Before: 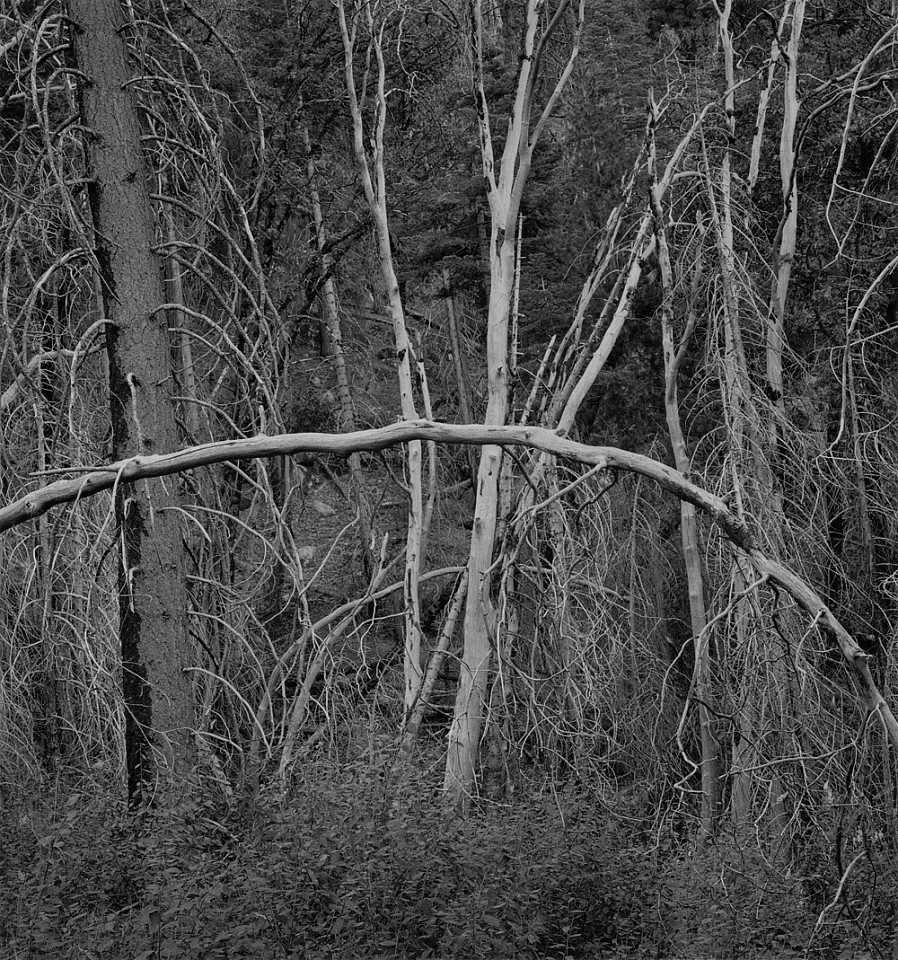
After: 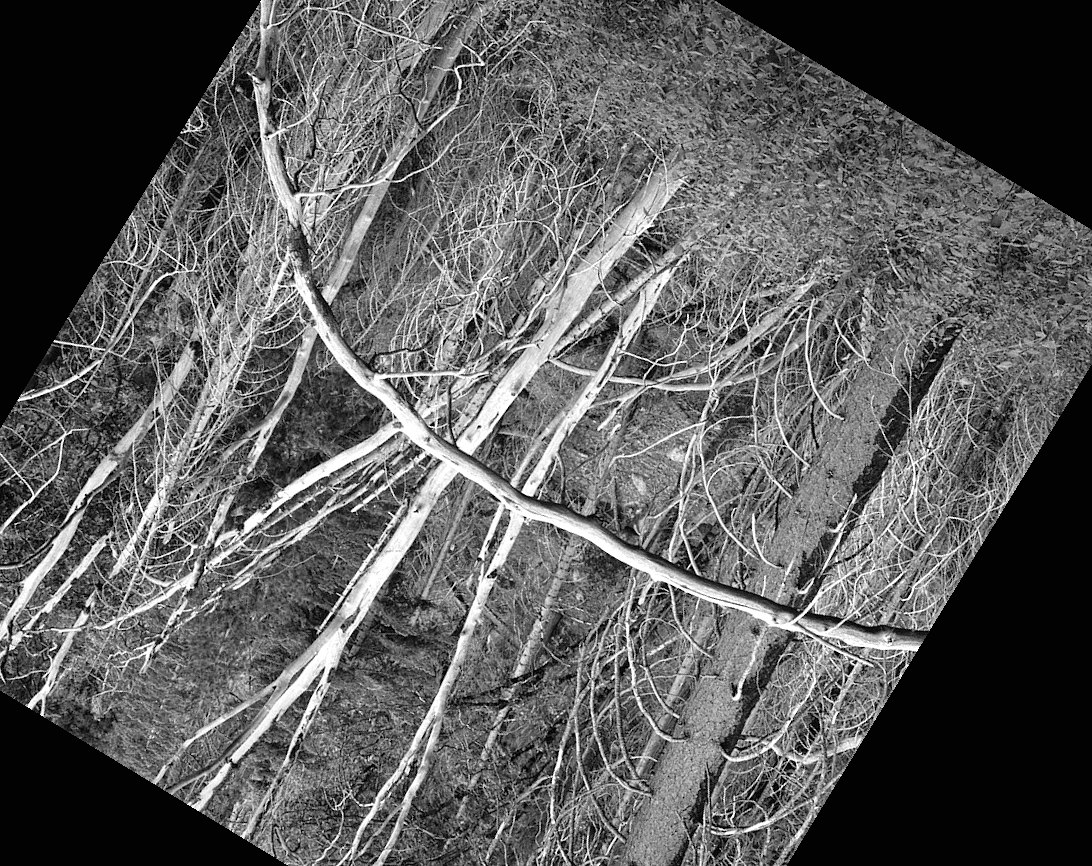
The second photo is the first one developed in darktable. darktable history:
crop and rotate: angle 148.68°, left 9.111%, top 15.603%, right 4.588%, bottom 17.041%
exposure: black level correction 0, exposure 1.3 EV, compensate exposure bias true, compensate highlight preservation false
